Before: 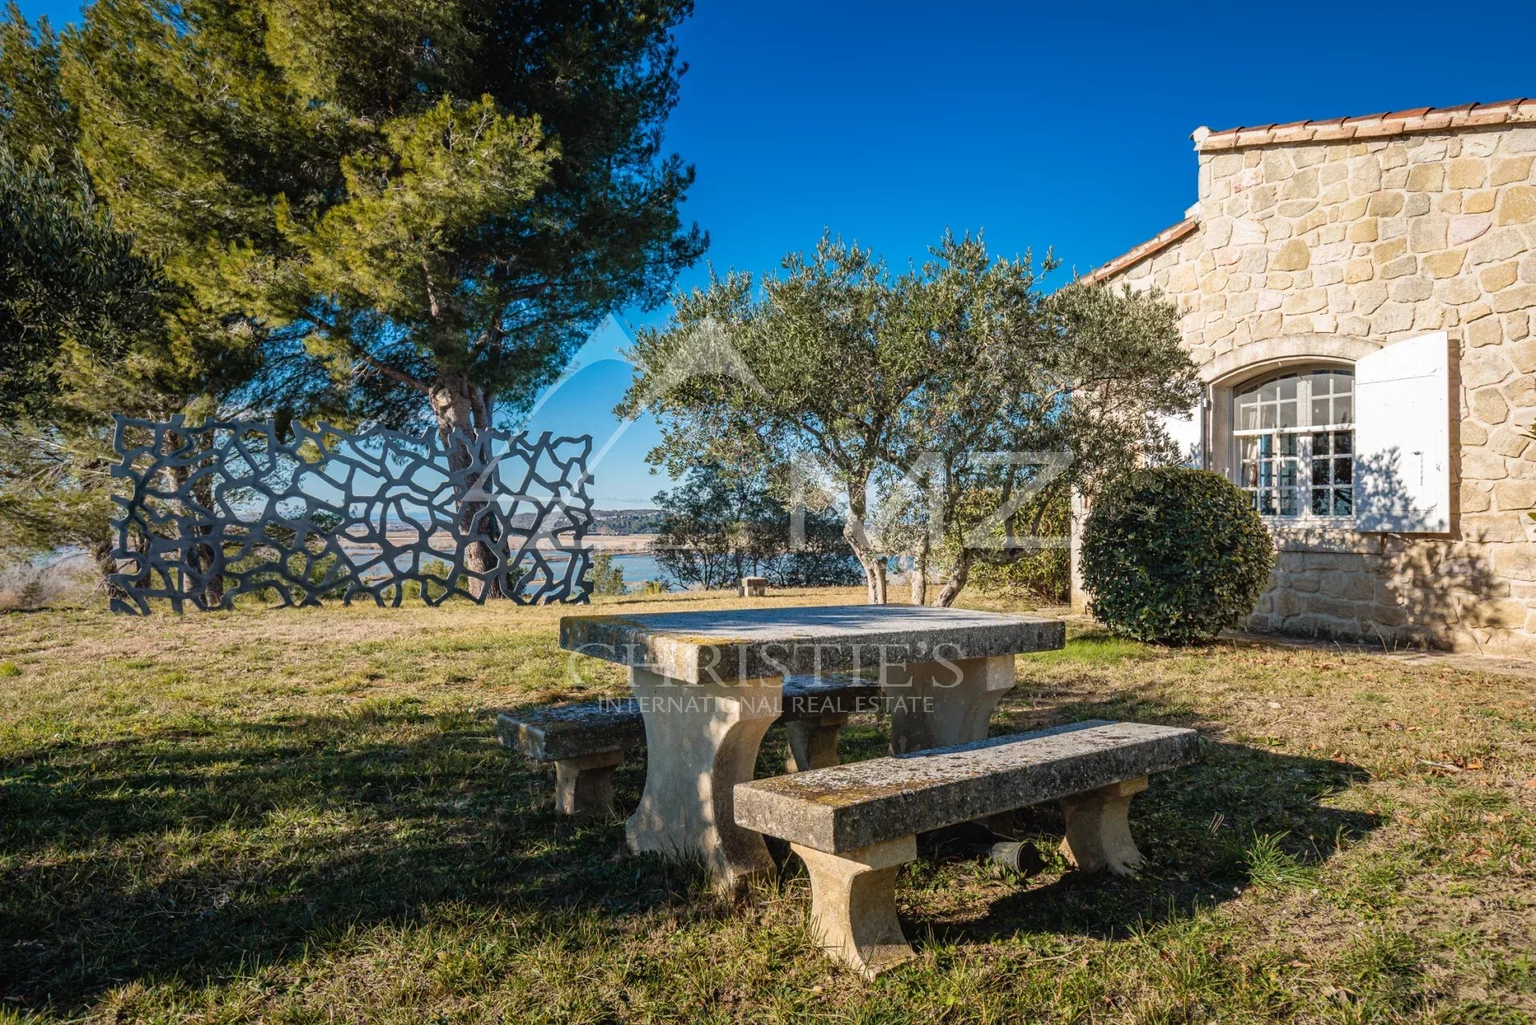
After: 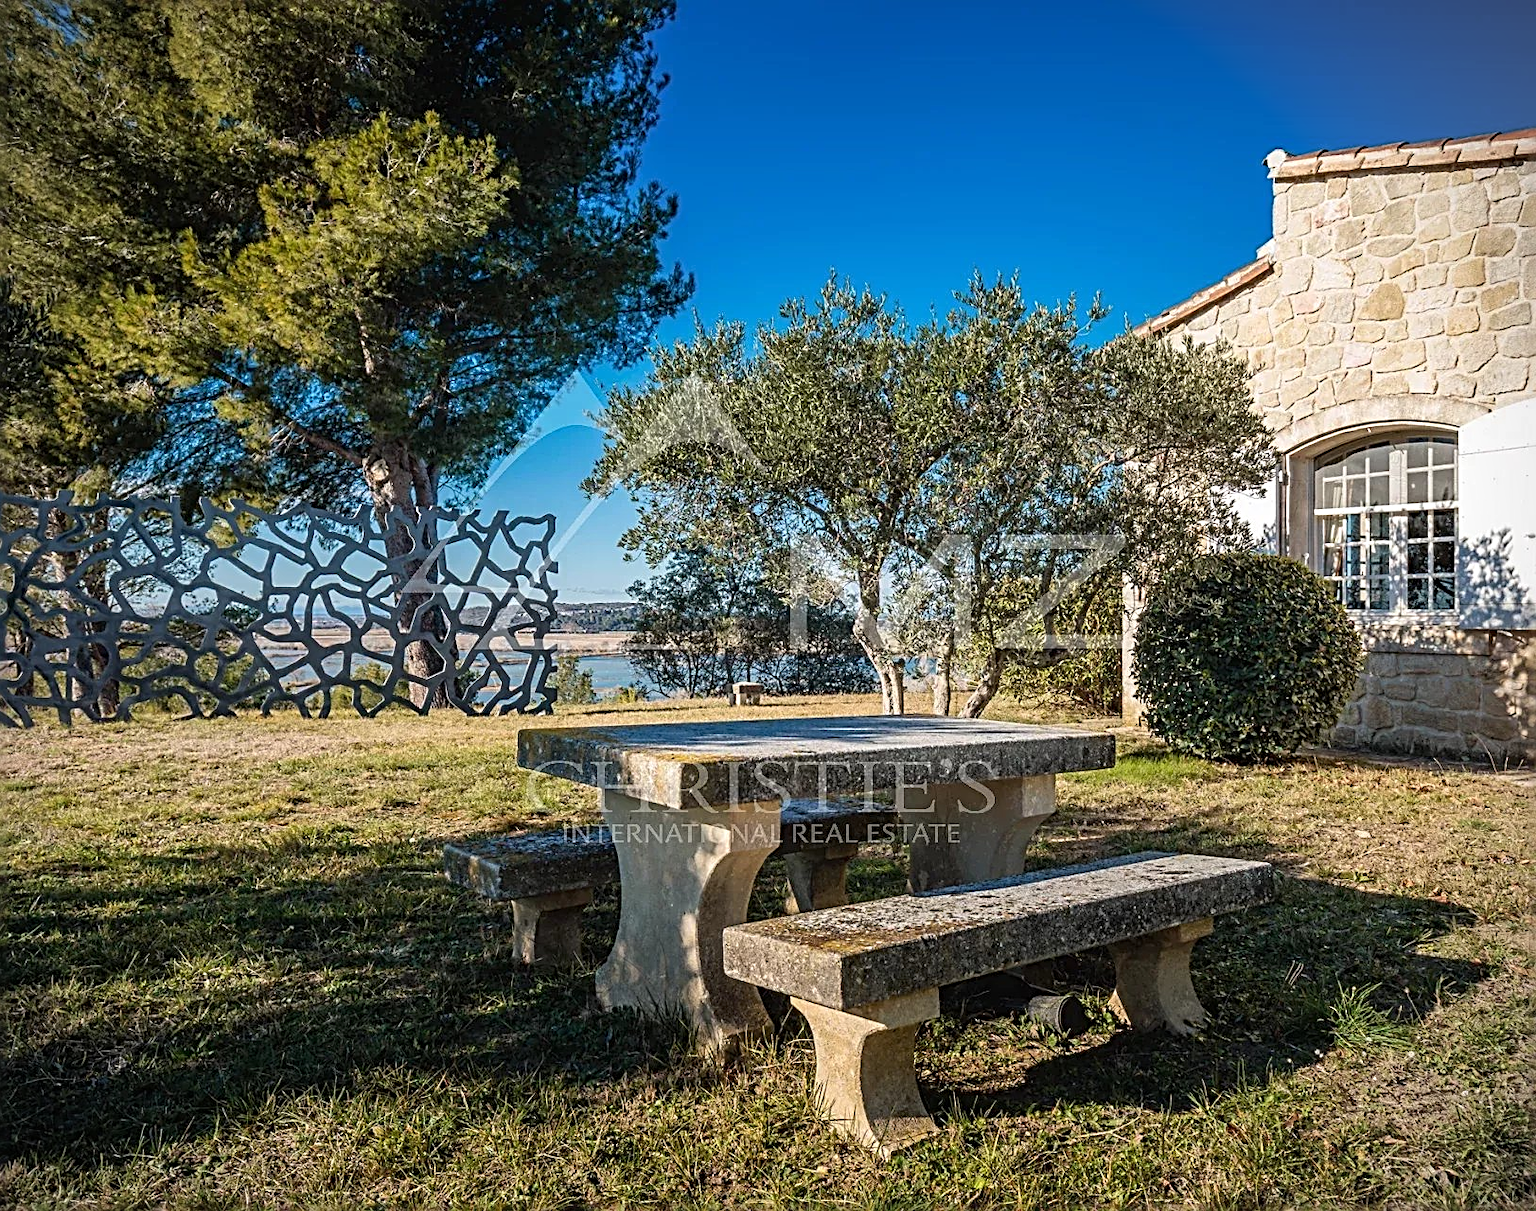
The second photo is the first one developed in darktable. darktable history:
crop: left 8.003%, right 7.42%
sharpen: radius 2.838, amount 0.709
vignetting: fall-off start 91.23%
